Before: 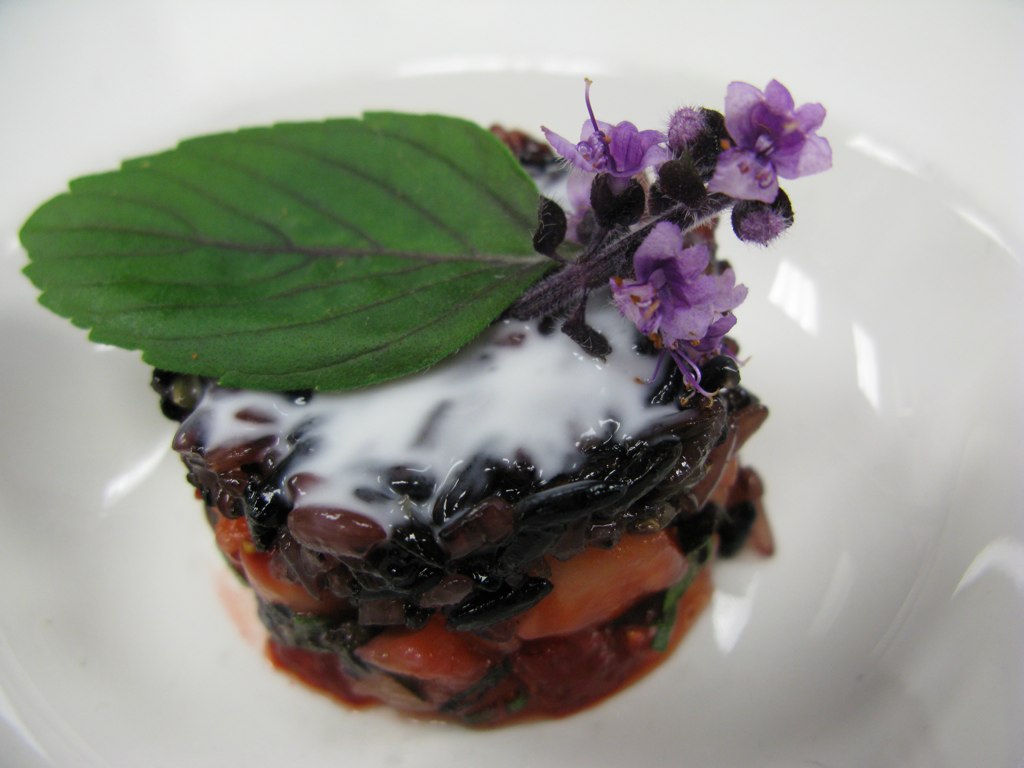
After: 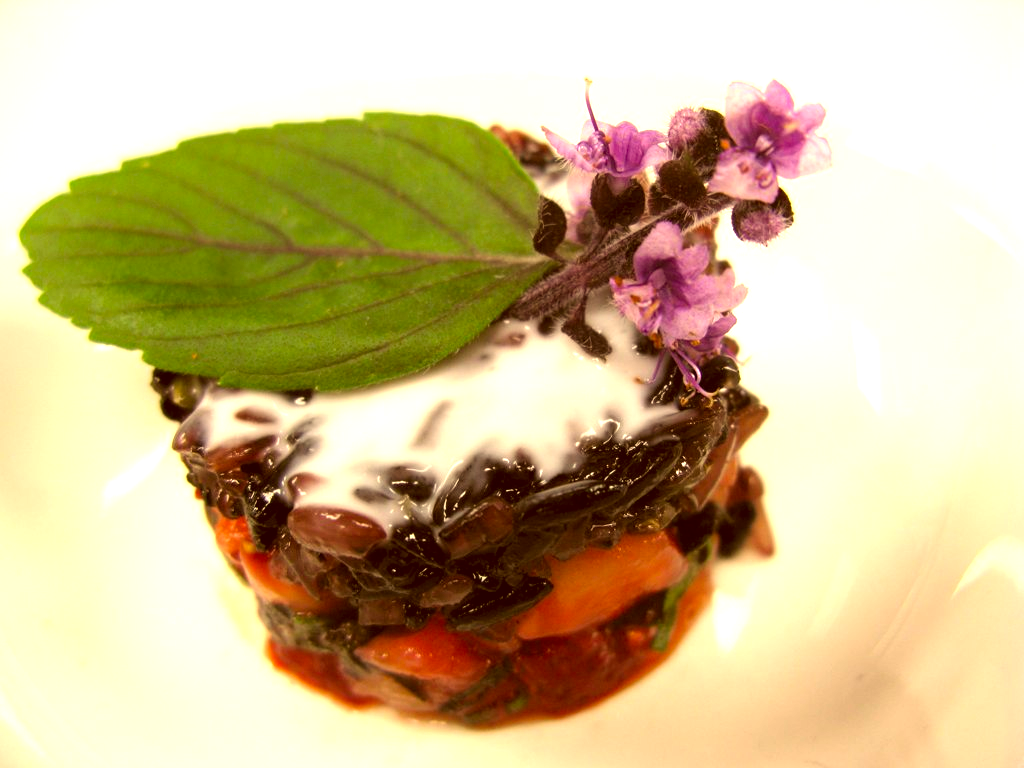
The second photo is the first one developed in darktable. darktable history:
color correction: highlights a* 1.12, highlights b* 24.26, shadows a* 15.58, shadows b* 24.26
exposure: black level correction 0, exposure 1.2 EV, compensate highlight preservation false
levels: levels [0.026, 0.507, 0.987]
white balance: red 1.127, blue 0.943
